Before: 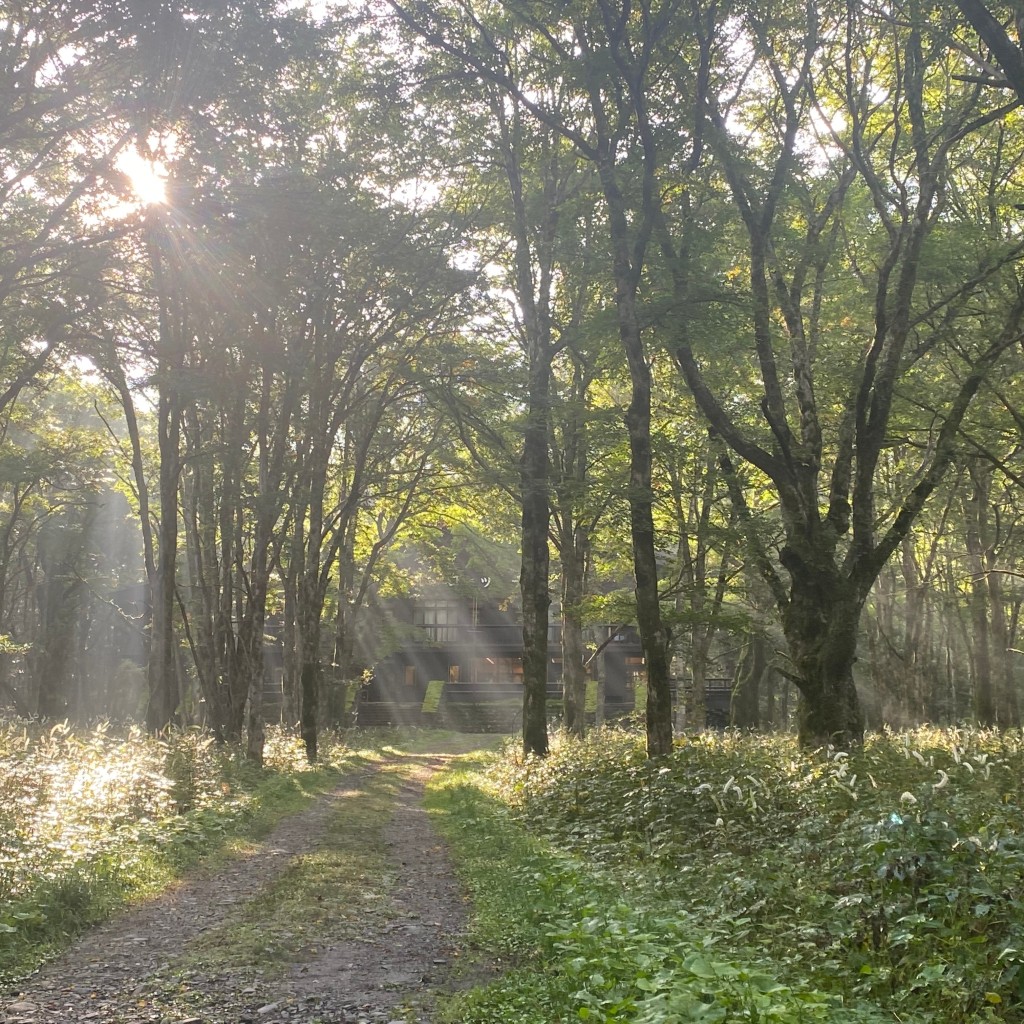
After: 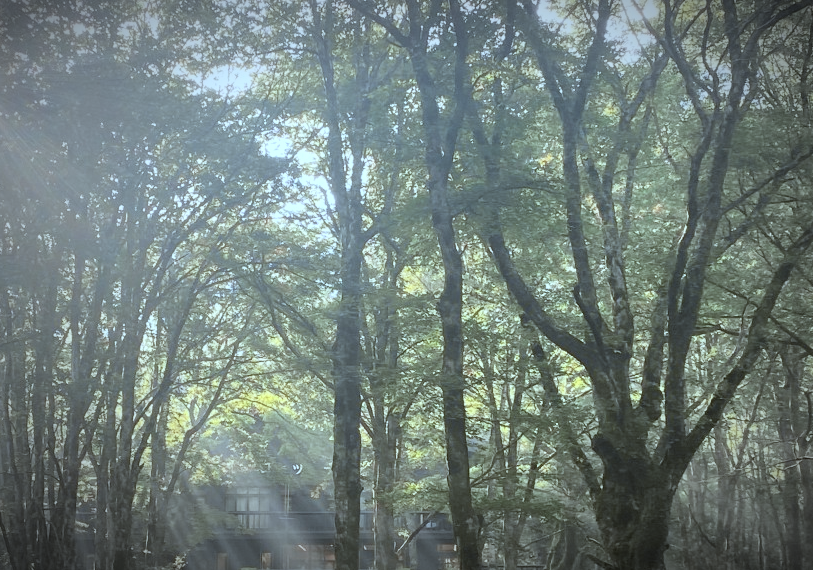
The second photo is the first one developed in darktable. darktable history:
tone curve: curves: ch0 [(0, 0) (0.739, 0.837) (1, 1)]; ch1 [(0, 0) (0.226, 0.261) (0.383, 0.397) (0.462, 0.473) (0.498, 0.502) (0.521, 0.52) (0.578, 0.57) (1, 1)]; ch2 [(0, 0) (0.438, 0.456) (0.5, 0.5) (0.547, 0.557) (0.597, 0.58) (0.629, 0.603) (1, 1)], color space Lab, independent channels, preserve colors none
color correction: highlights a* -10.69, highlights b* -19.19
vignetting: fall-off start 67.5%, fall-off radius 67.23%, brightness -0.813, automatic ratio true
crop: left 18.38%, top 11.092%, right 2.134%, bottom 33.217%
